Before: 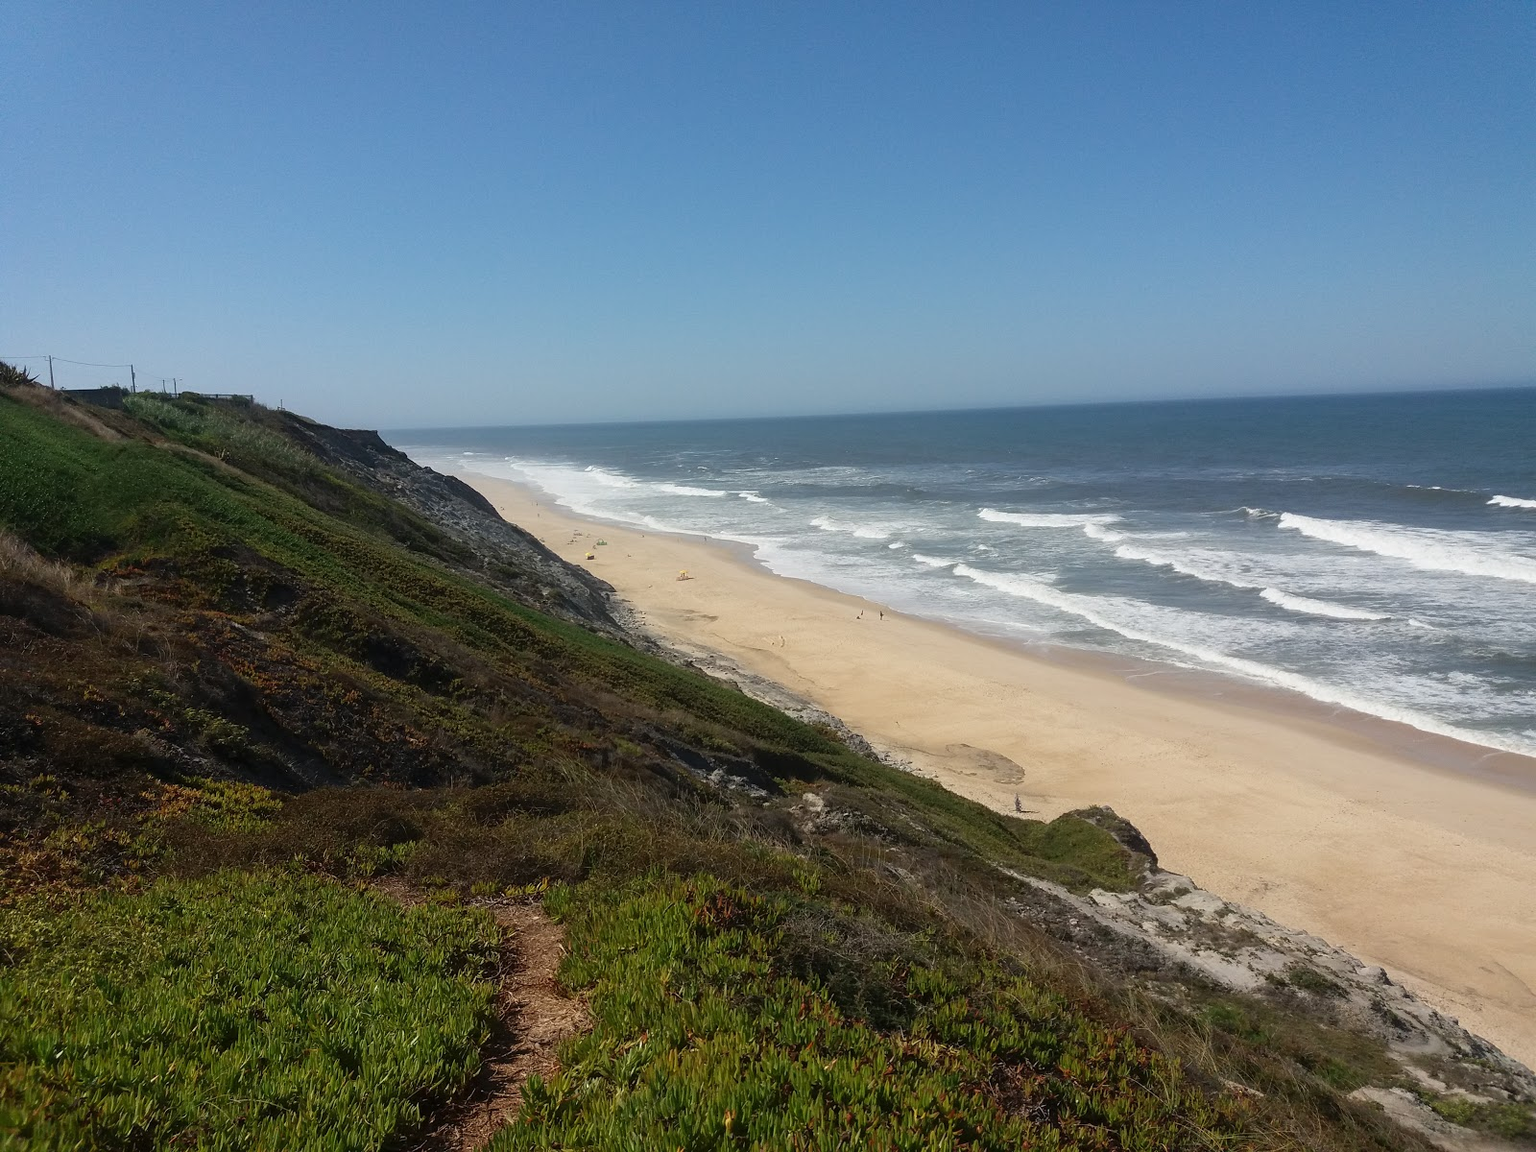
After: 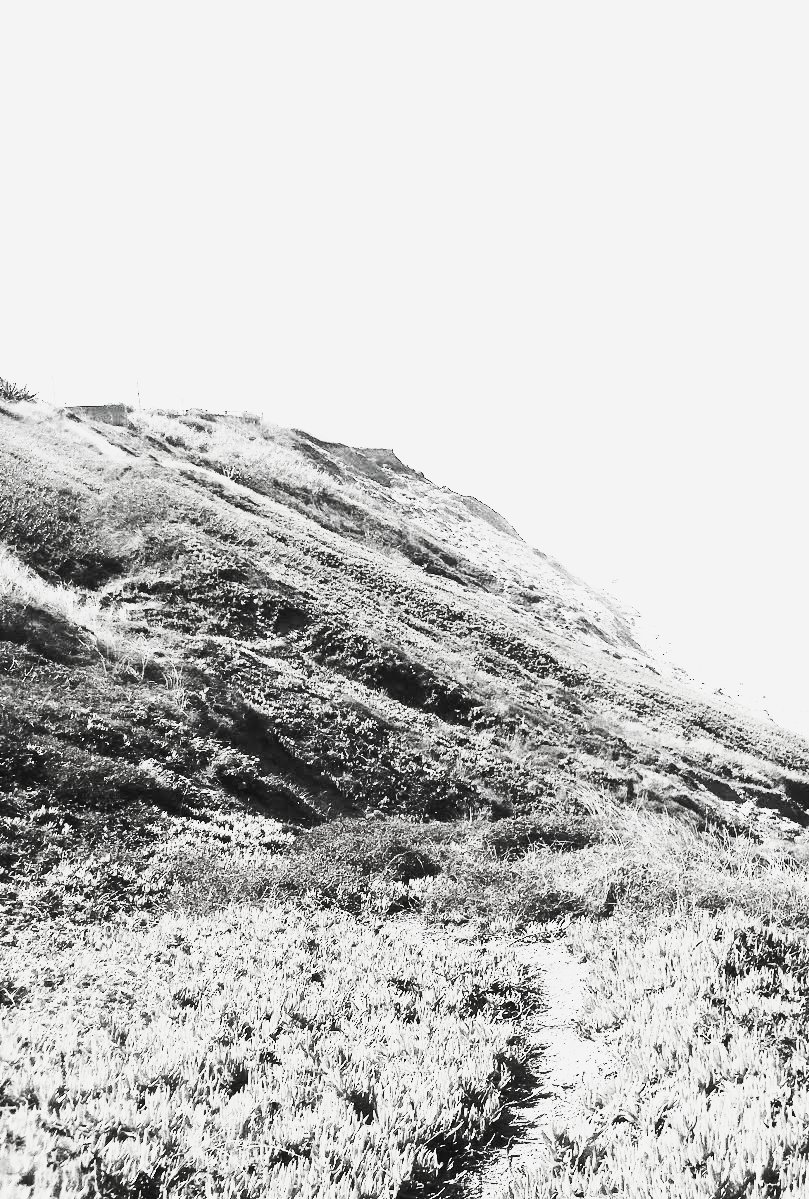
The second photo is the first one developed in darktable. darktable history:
contrast brightness saturation: contrast 0.542, brightness 0.482, saturation -0.982
tone curve: curves: ch0 [(0, 0.011) (0.104, 0.085) (0.236, 0.234) (0.398, 0.507) (0.472, 0.62) (0.641, 0.773) (0.835, 0.883) (1, 0.961)]; ch1 [(0, 0) (0.353, 0.344) (0.43, 0.401) (0.479, 0.476) (0.502, 0.504) (0.54, 0.542) (0.602, 0.613) (0.638, 0.668) (0.693, 0.727) (1, 1)]; ch2 [(0, 0) (0.34, 0.314) (0.434, 0.43) (0.5, 0.506) (0.528, 0.534) (0.55, 0.567) (0.595, 0.613) (0.644, 0.729) (1, 1)], preserve colors none
crop and rotate: left 0.05%, top 0%, right 49.358%
color balance rgb: perceptual saturation grading › global saturation 25.904%, perceptual brilliance grading › global brilliance 29.31%, perceptual brilliance grading › highlights 50.162%, perceptual brilliance grading › mid-tones 50.984%, perceptual brilliance grading › shadows -22.59%, global vibrance 15.349%
filmic rgb: black relative exposure -7.65 EV, white relative exposure 4.56 EV, hardness 3.61, contrast 0.991, preserve chrominance RGB euclidean norm (legacy), color science v4 (2020)
exposure: black level correction 0, exposure 1.507 EV, compensate highlight preservation false
